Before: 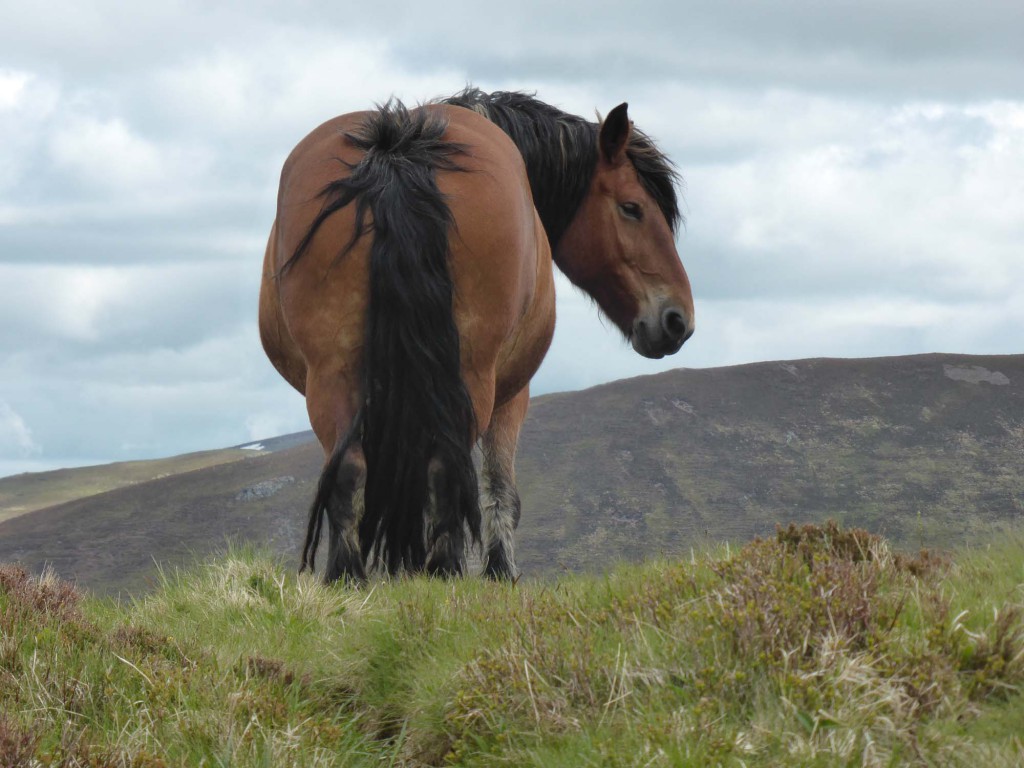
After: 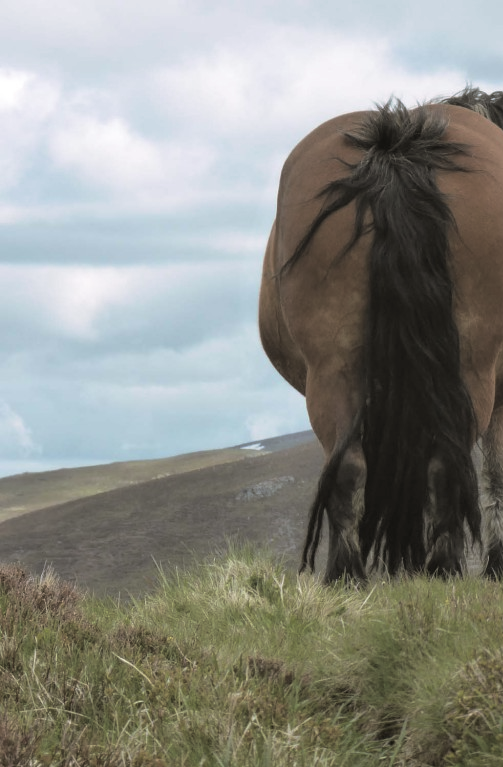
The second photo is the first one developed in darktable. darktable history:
split-toning: shadows › hue 46.8°, shadows › saturation 0.17, highlights › hue 316.8°, highlights › saturation 0.27, balance -51.82
crop and rotate: left 0%, top 0%, right 50.845%
